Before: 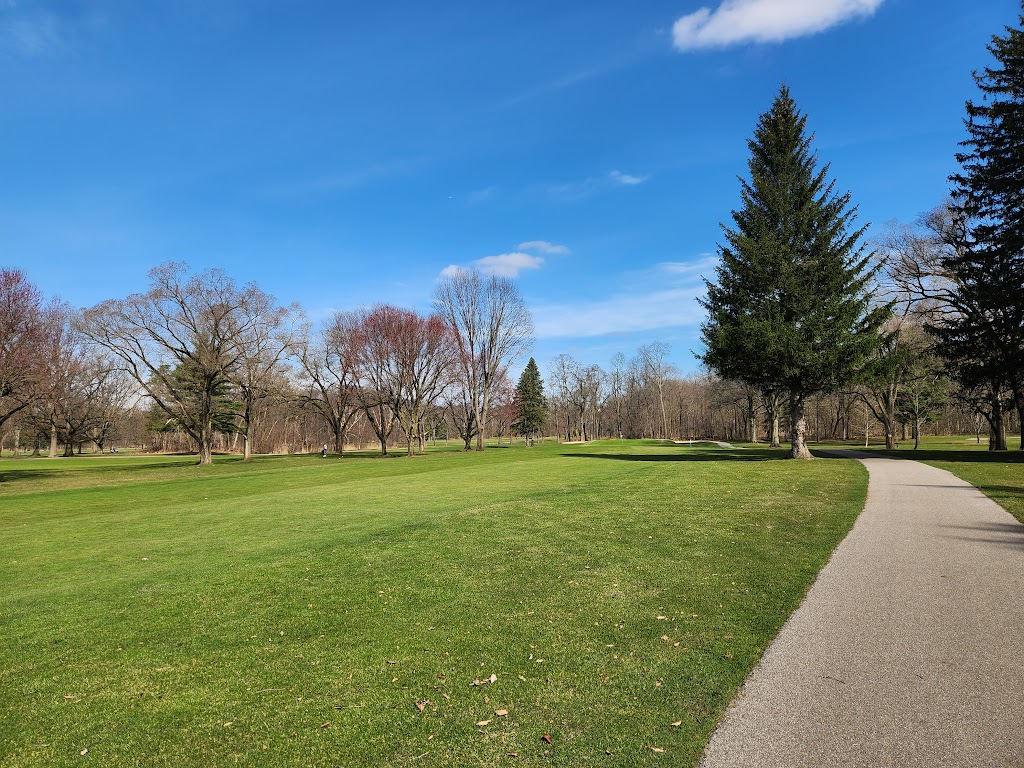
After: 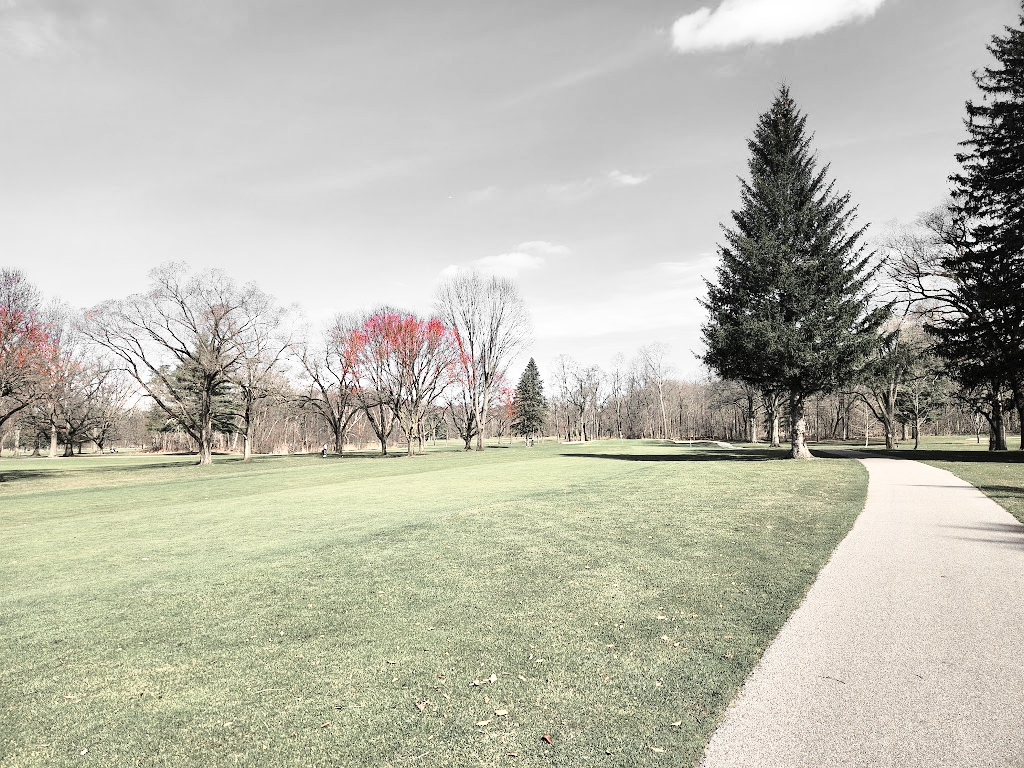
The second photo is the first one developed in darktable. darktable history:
exposure: exposure 0.564 EV, compensate highlight preservation false
color zones: curves: ch1 [(0, 0.831) (0.08, 0.771) (0.157, 0.268) (0.241, 0.207) (0.562, -0.005) (0.714, -0.013) (0.876, 0.01) (1, 0.831)]
base curve: curves: ch0 [(0, 0) (0.028, 0.03) (0.121, 0.232) (0.46, 0.748) (0.859, 0.968) (1, 1)]
